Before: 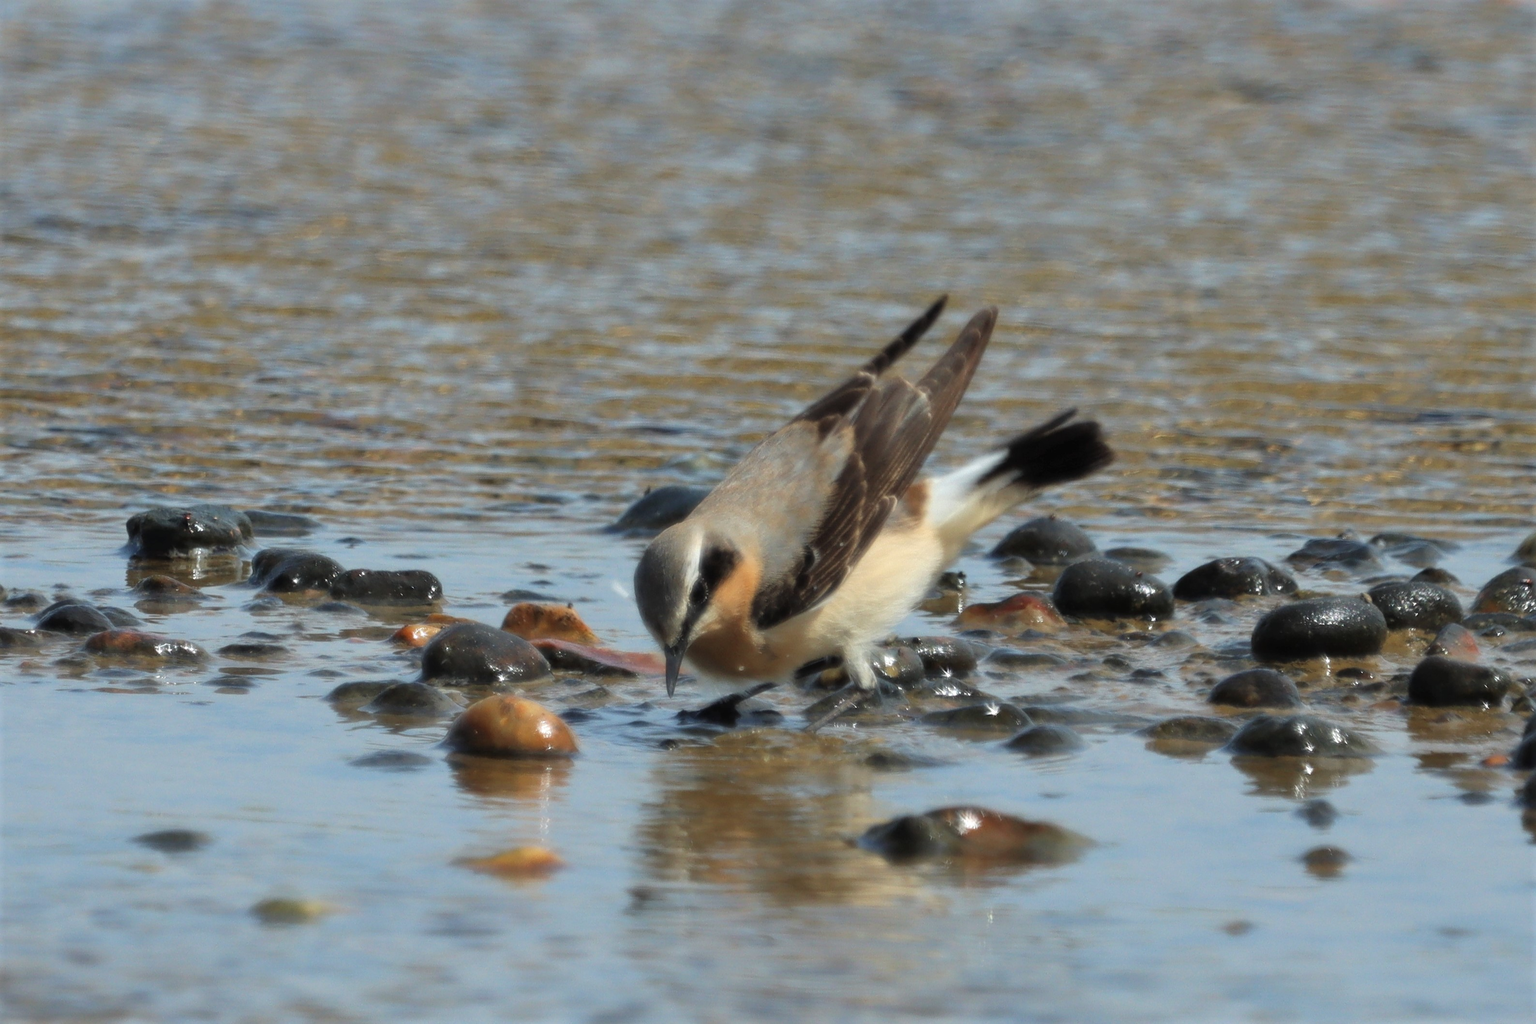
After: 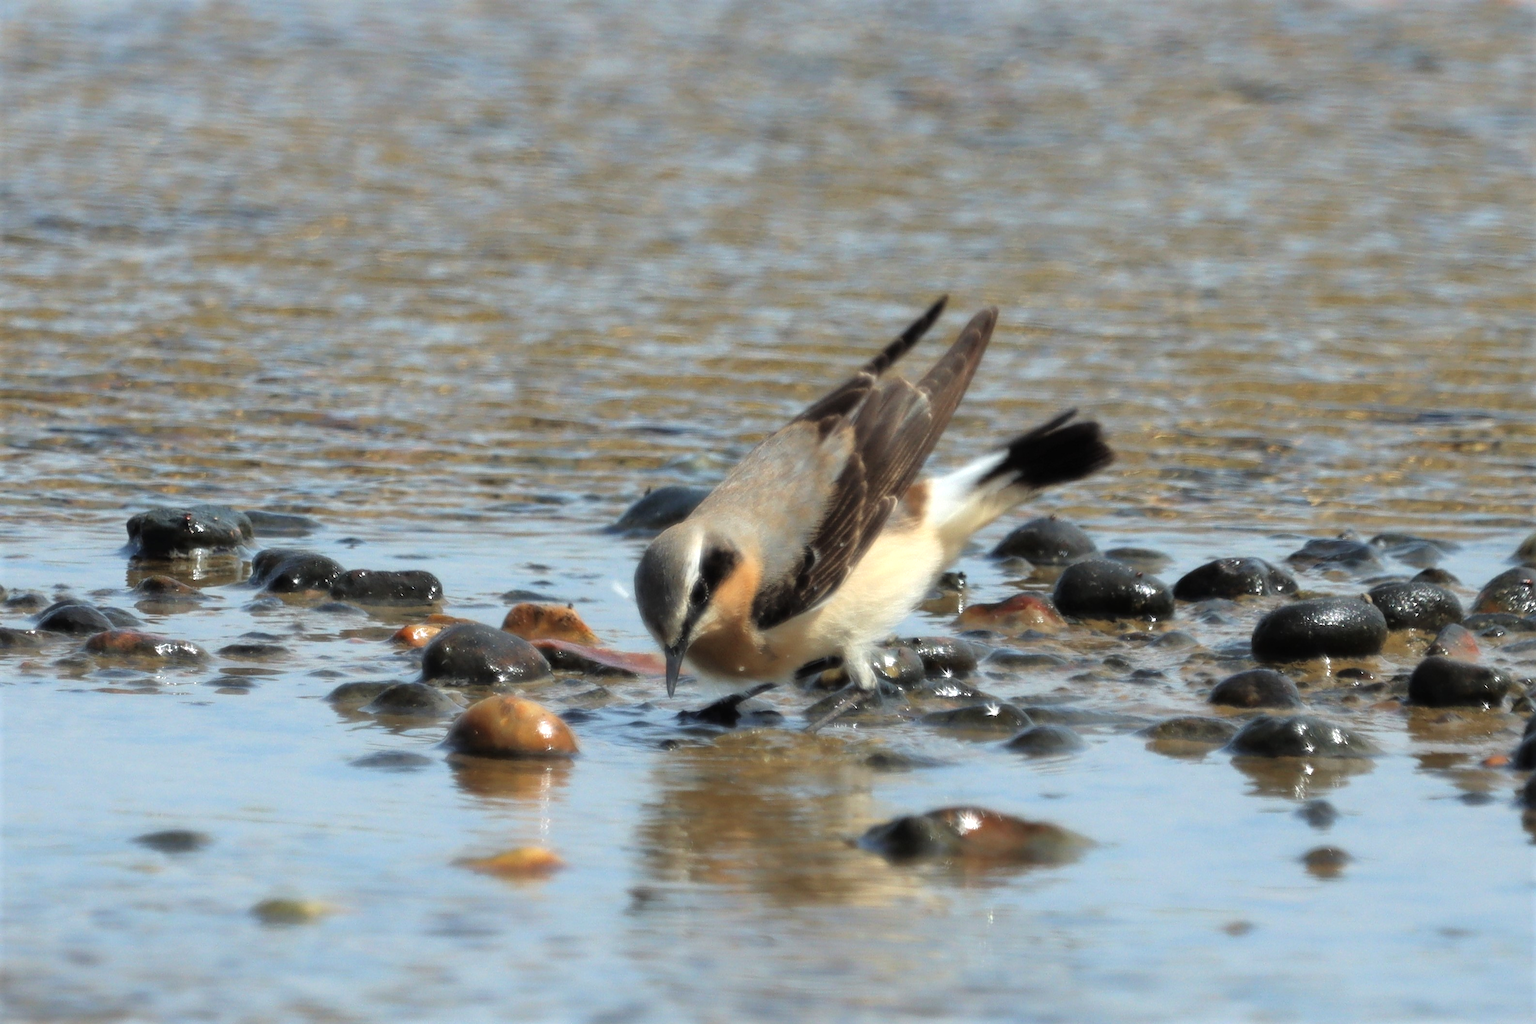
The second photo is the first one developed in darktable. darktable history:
tone equalizer: -8 EV -0.389 EV, -7 EV -0.422 EV, -6 EV -0.349 EV, -5 EV -0.21 EV, -3 EV 0.257 EV, -2 EV 0.35 EV, -1 EV 0.367 EV, +0 EV 0.423 EV, smoothing 1
